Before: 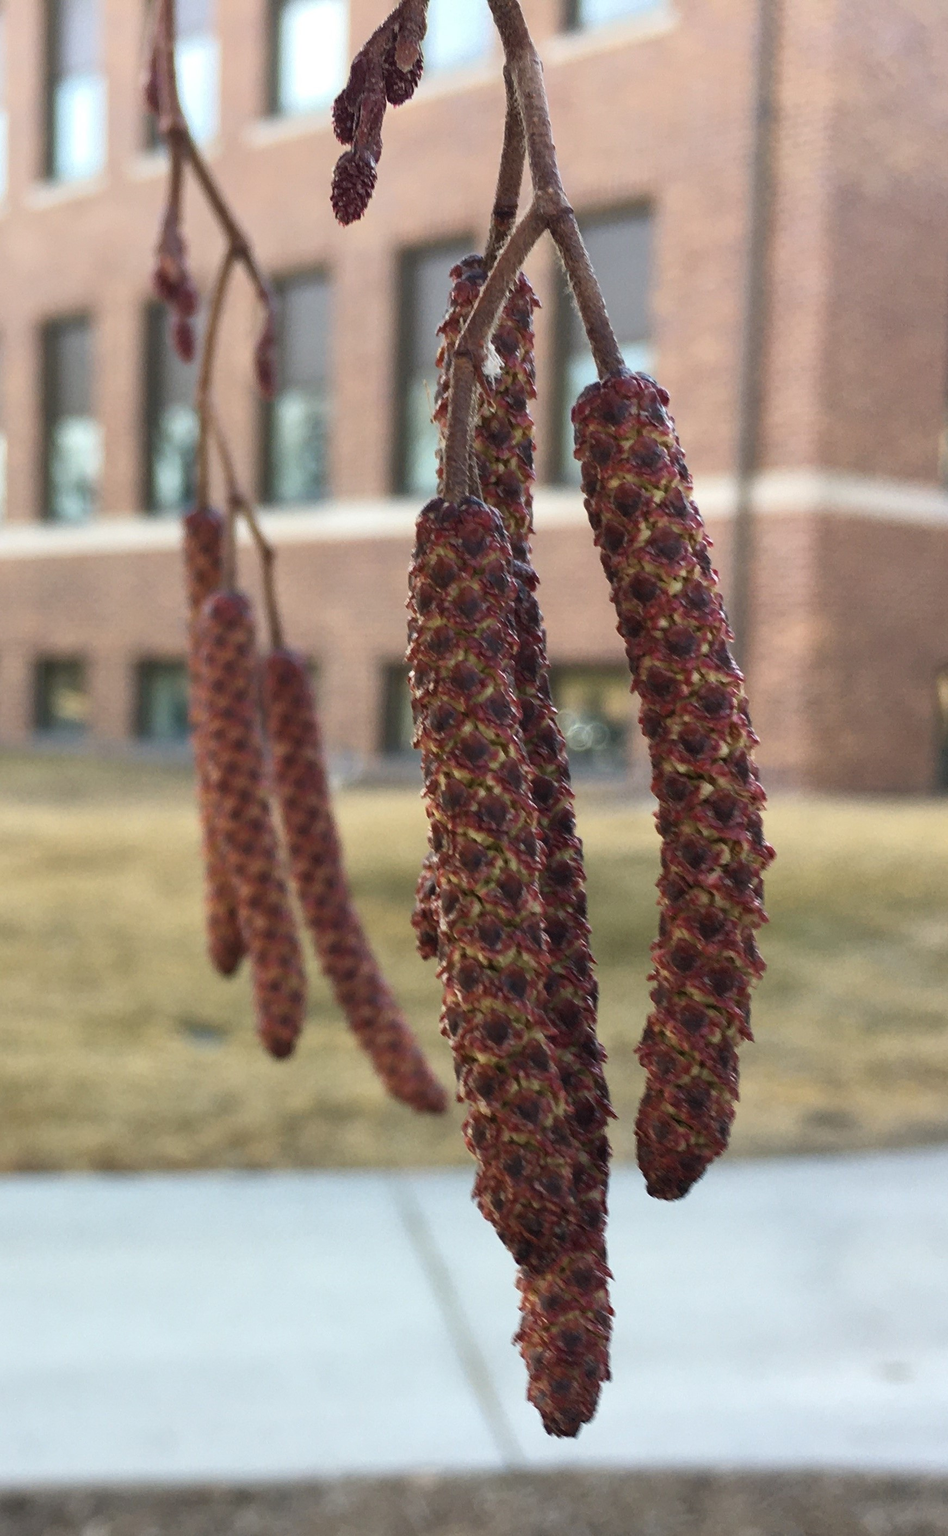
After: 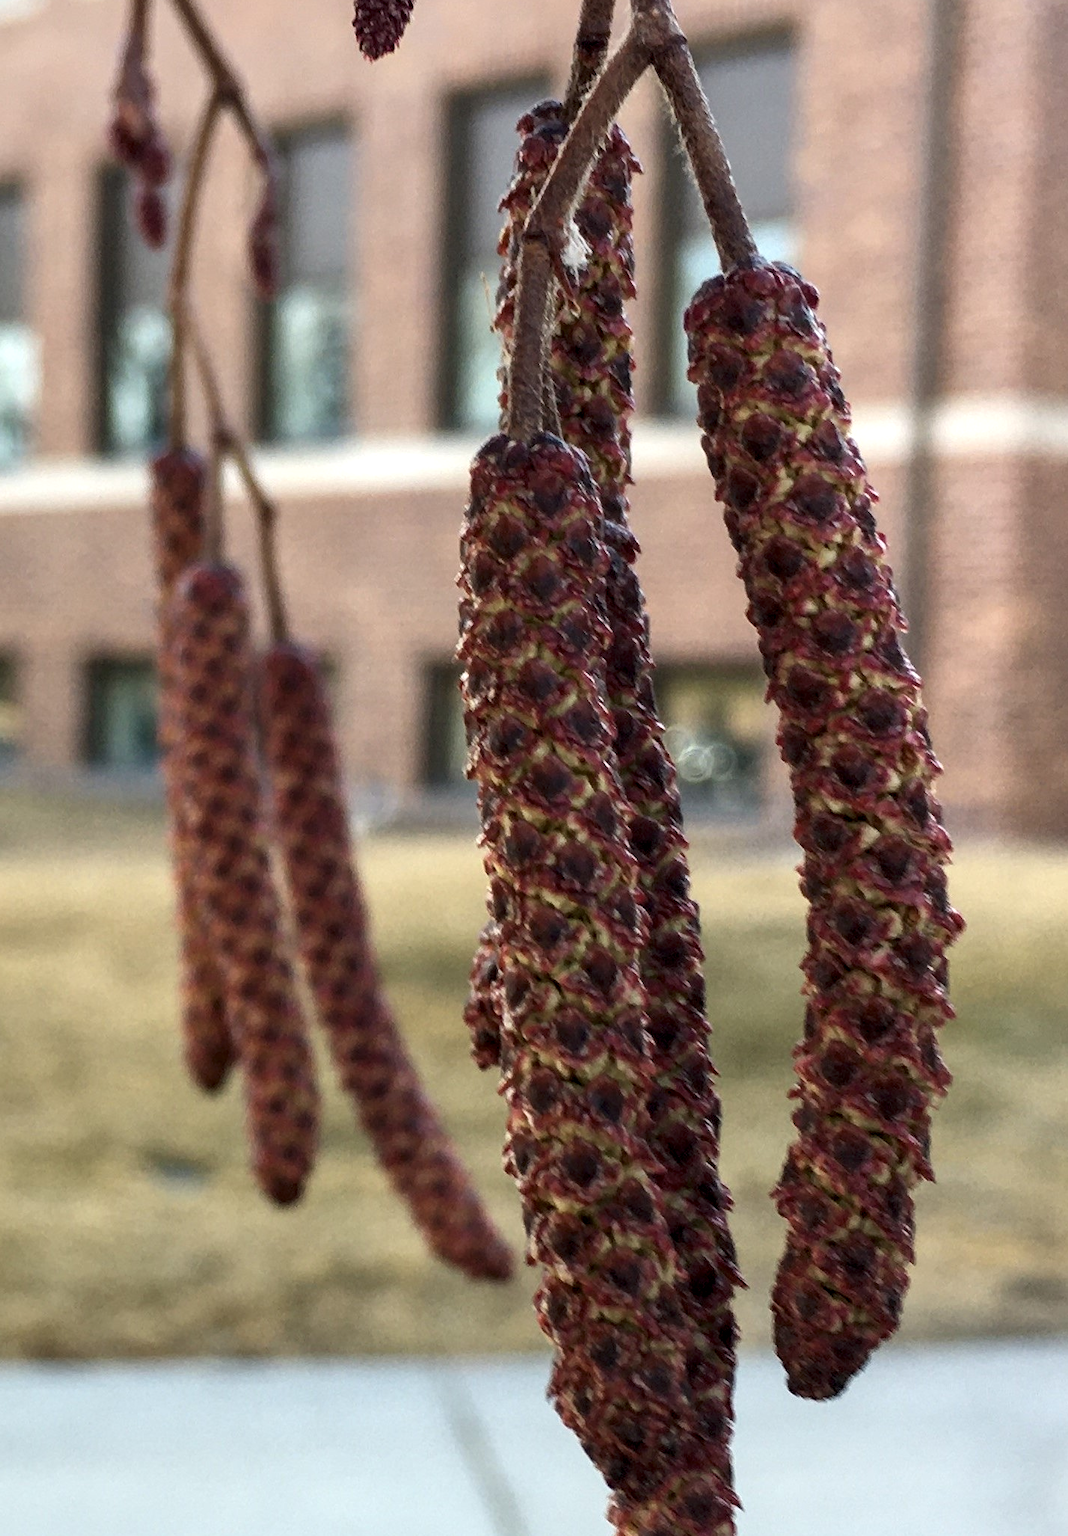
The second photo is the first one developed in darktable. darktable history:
local contrast: detail 135%, midtone range 0.75
crop: left 7.856%, top 11.836%, right 10.12%, bottom 15.387%
